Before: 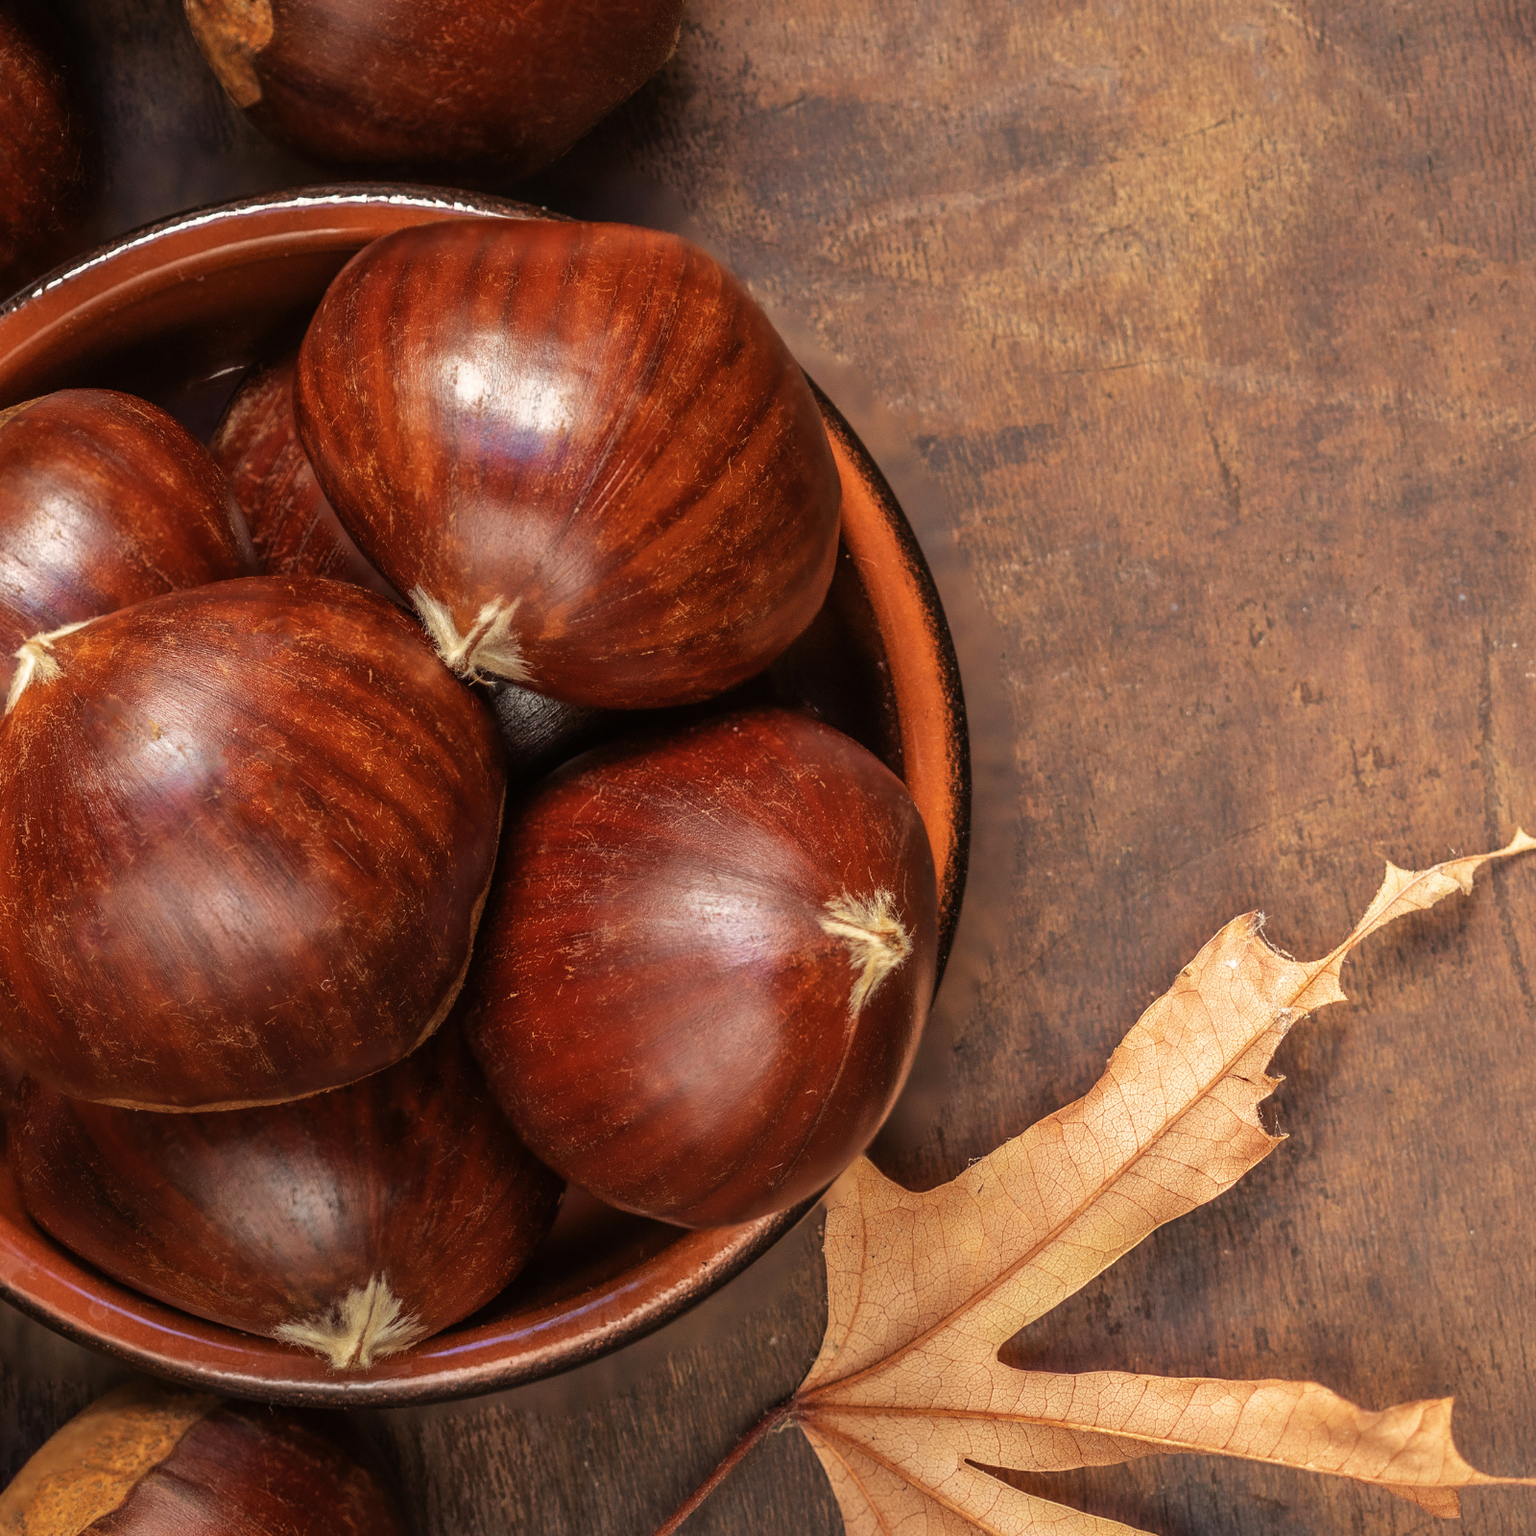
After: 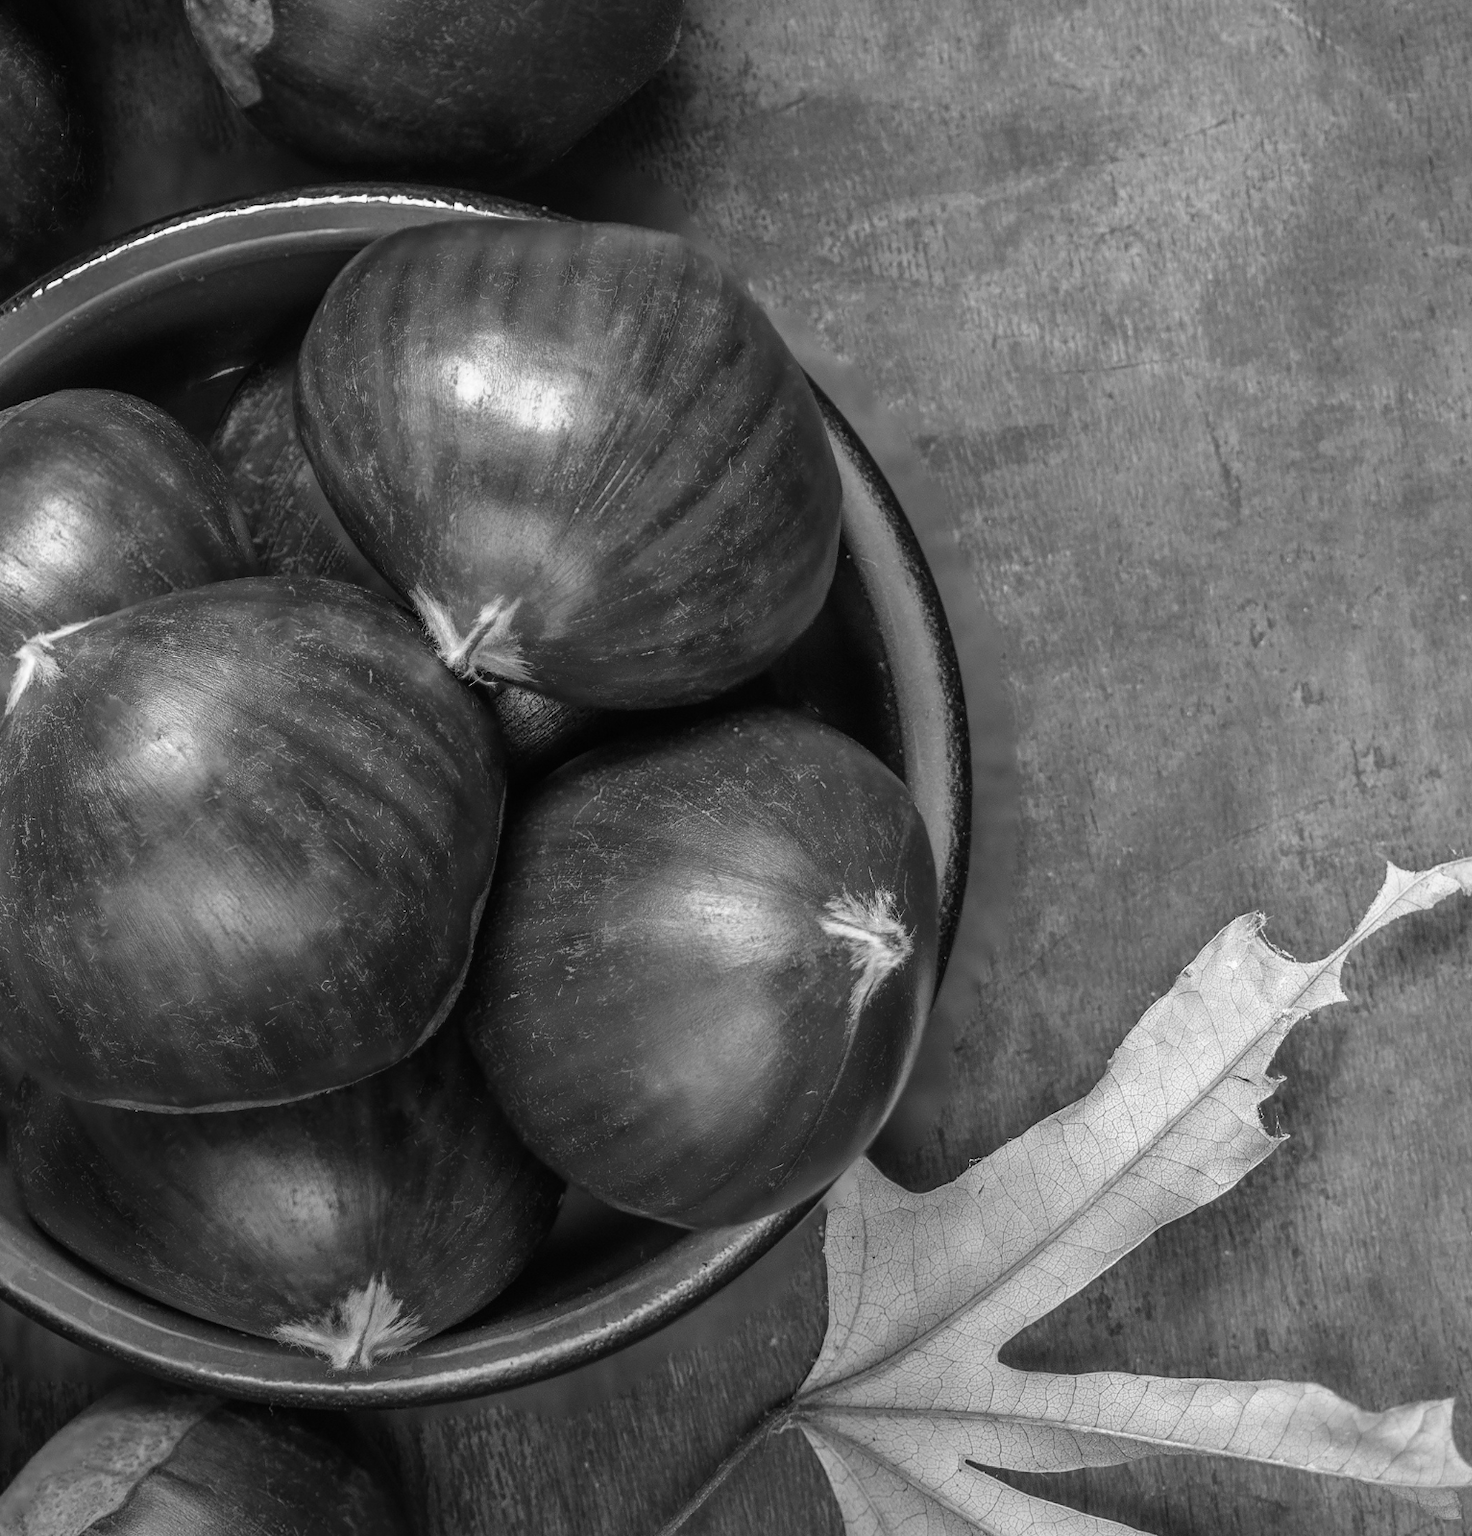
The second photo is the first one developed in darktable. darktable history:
crop: right 4.126%, bottom 0.031%
monochrome: on, module defaults
